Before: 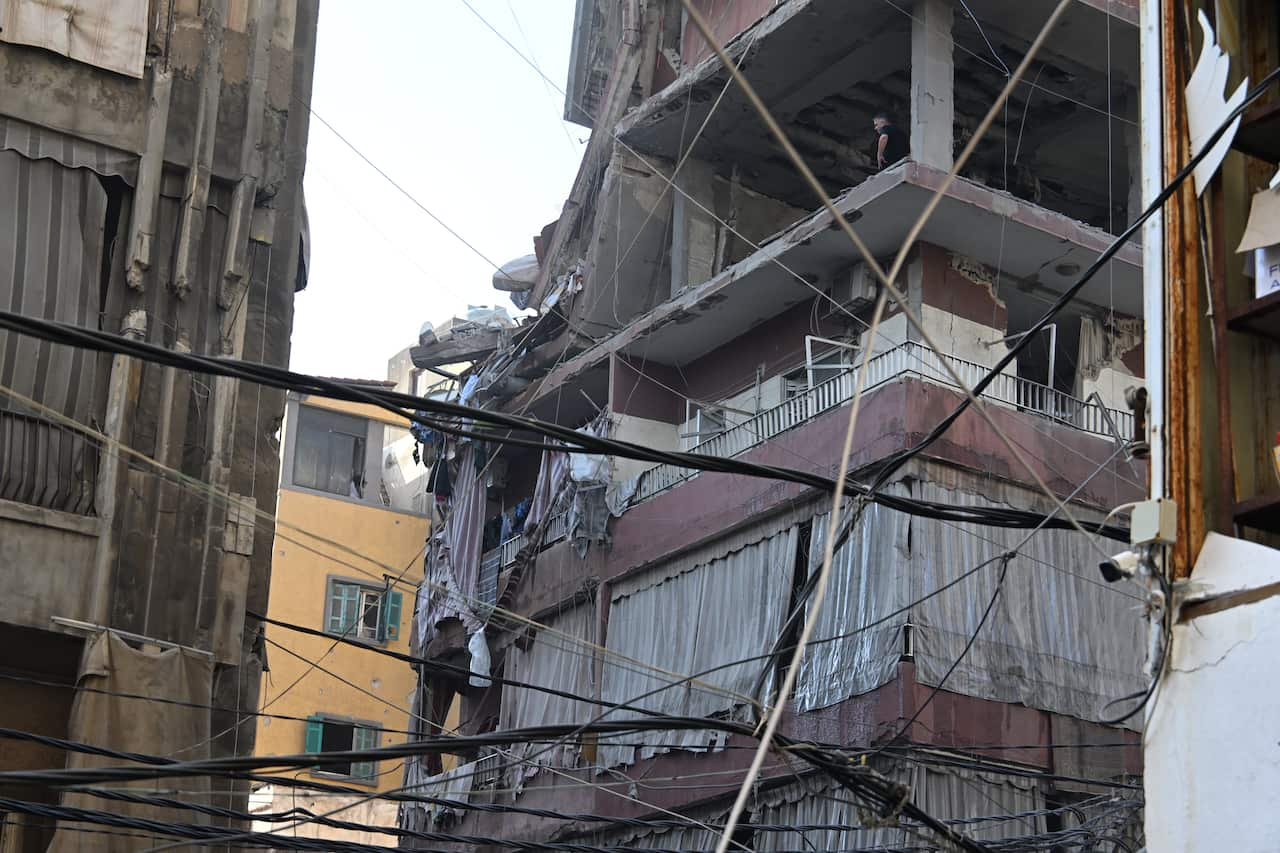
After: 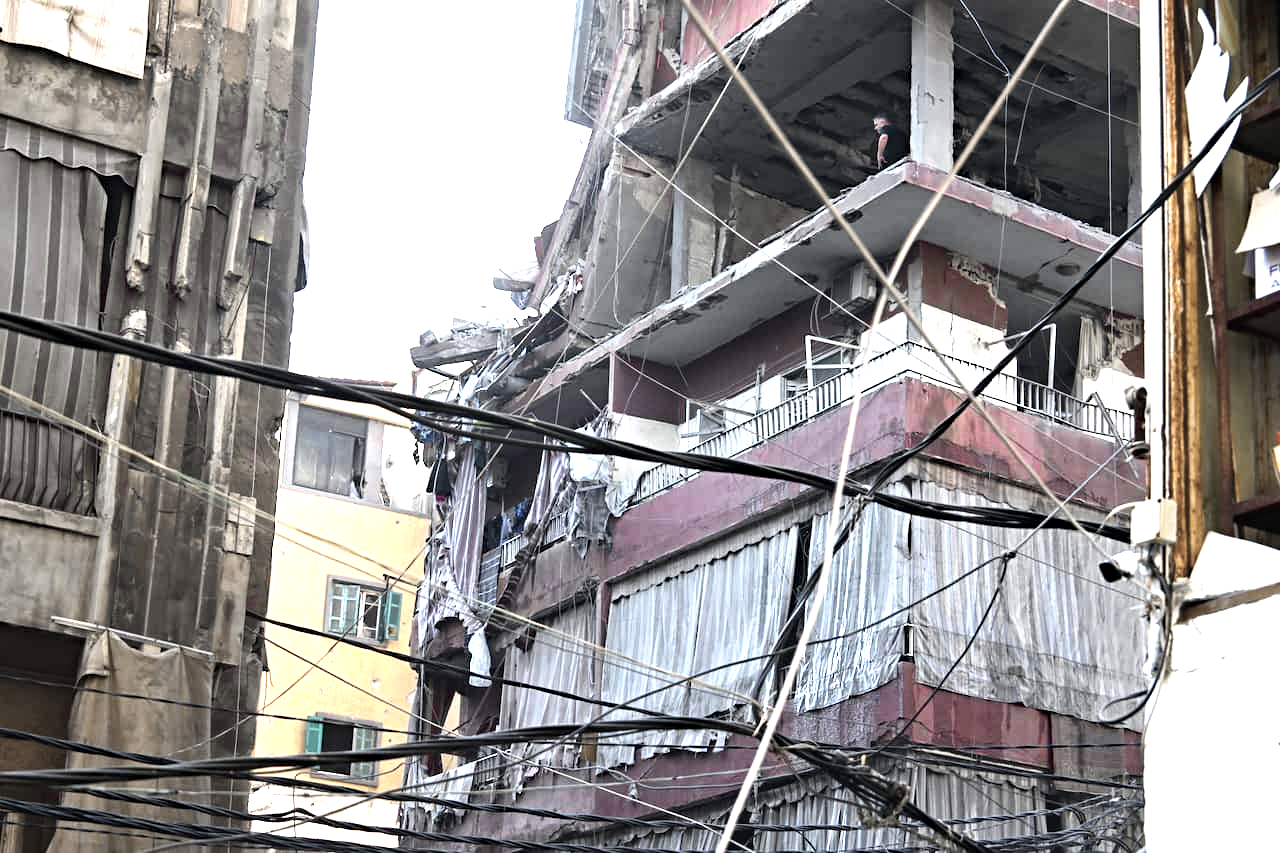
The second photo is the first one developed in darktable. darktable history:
color balance rgb: linear chroma grading › global chroma 50%, perceptual saturation grading › global saturation 2.34%, global vibrance 6.64%, contrast 12.71%, saturation formula JzAzBz (2021)
color zones: curves: ch1 [(0, 0.34) (0.143, 0.164) (0.286, 0.152) (0.429, 0.176) (0.571, 0.173) (0.714, 0.188) (0.857, 0.199) (1, 0.34)]
haze removal: compatibility mode true, adaptive false
contrast brightness saturation: contrast 0.09, saturation 0.28
exposure: black level correction 0, exposure 1.45 EV, compensate exposure bias true, compensate highlight preservation false
